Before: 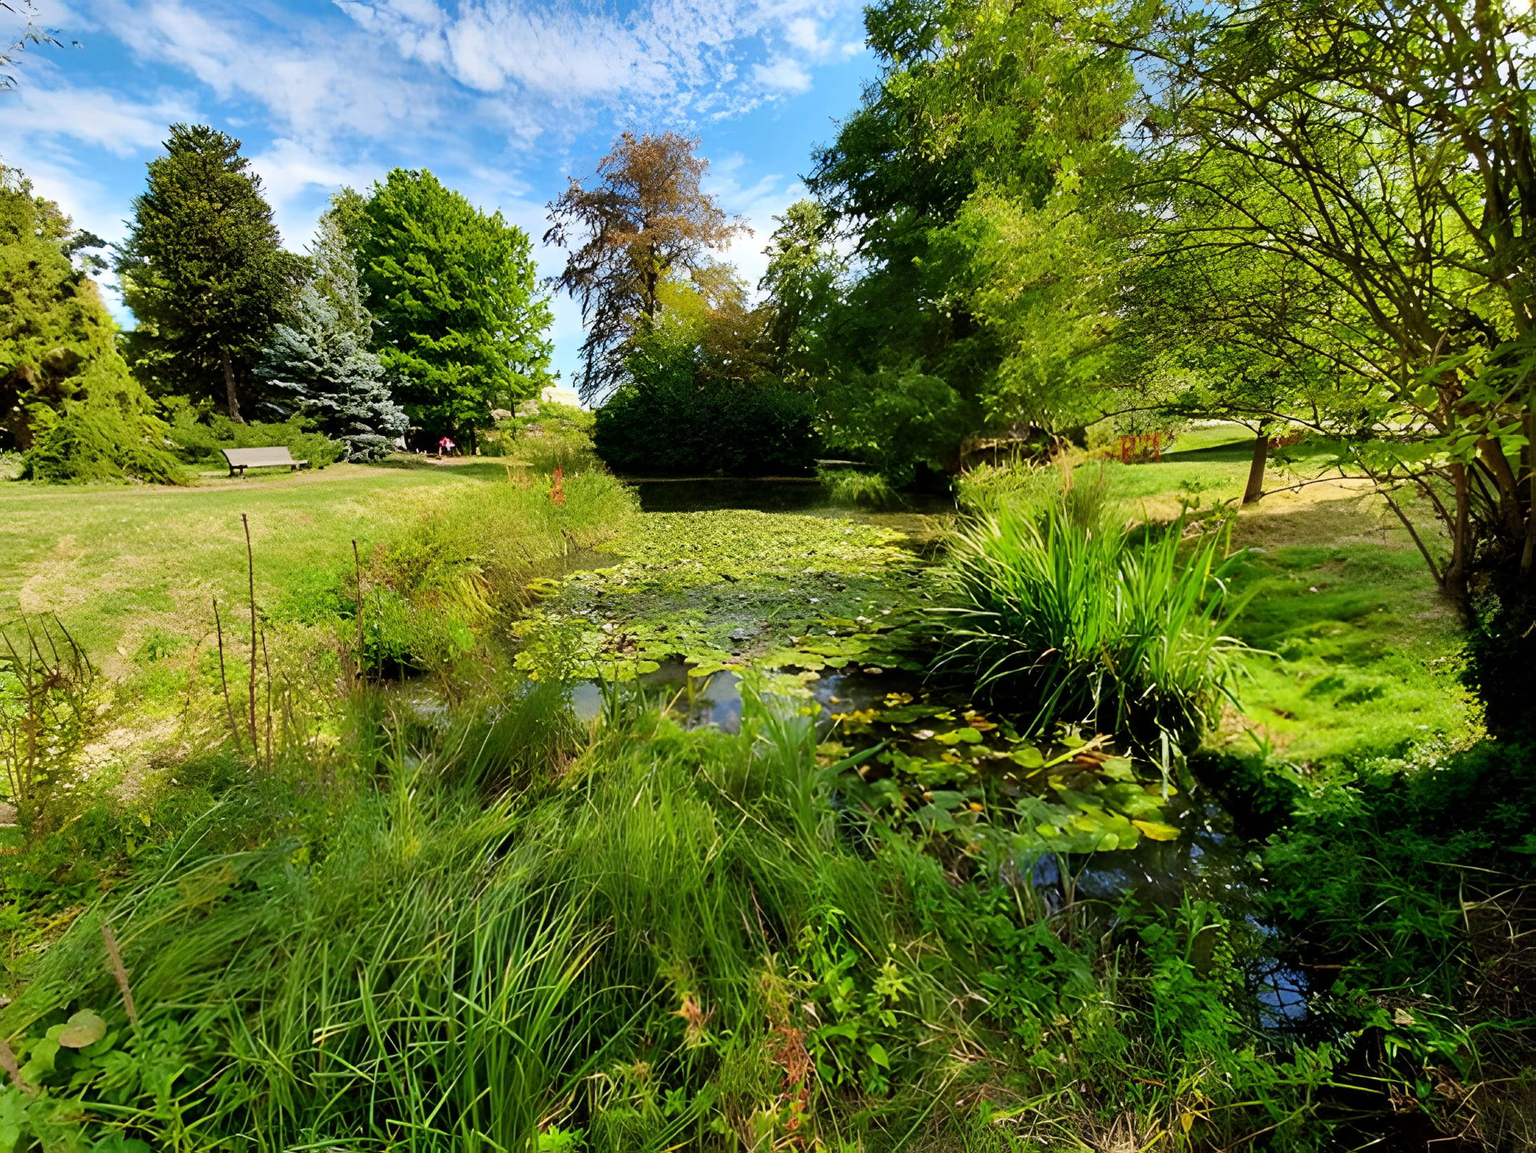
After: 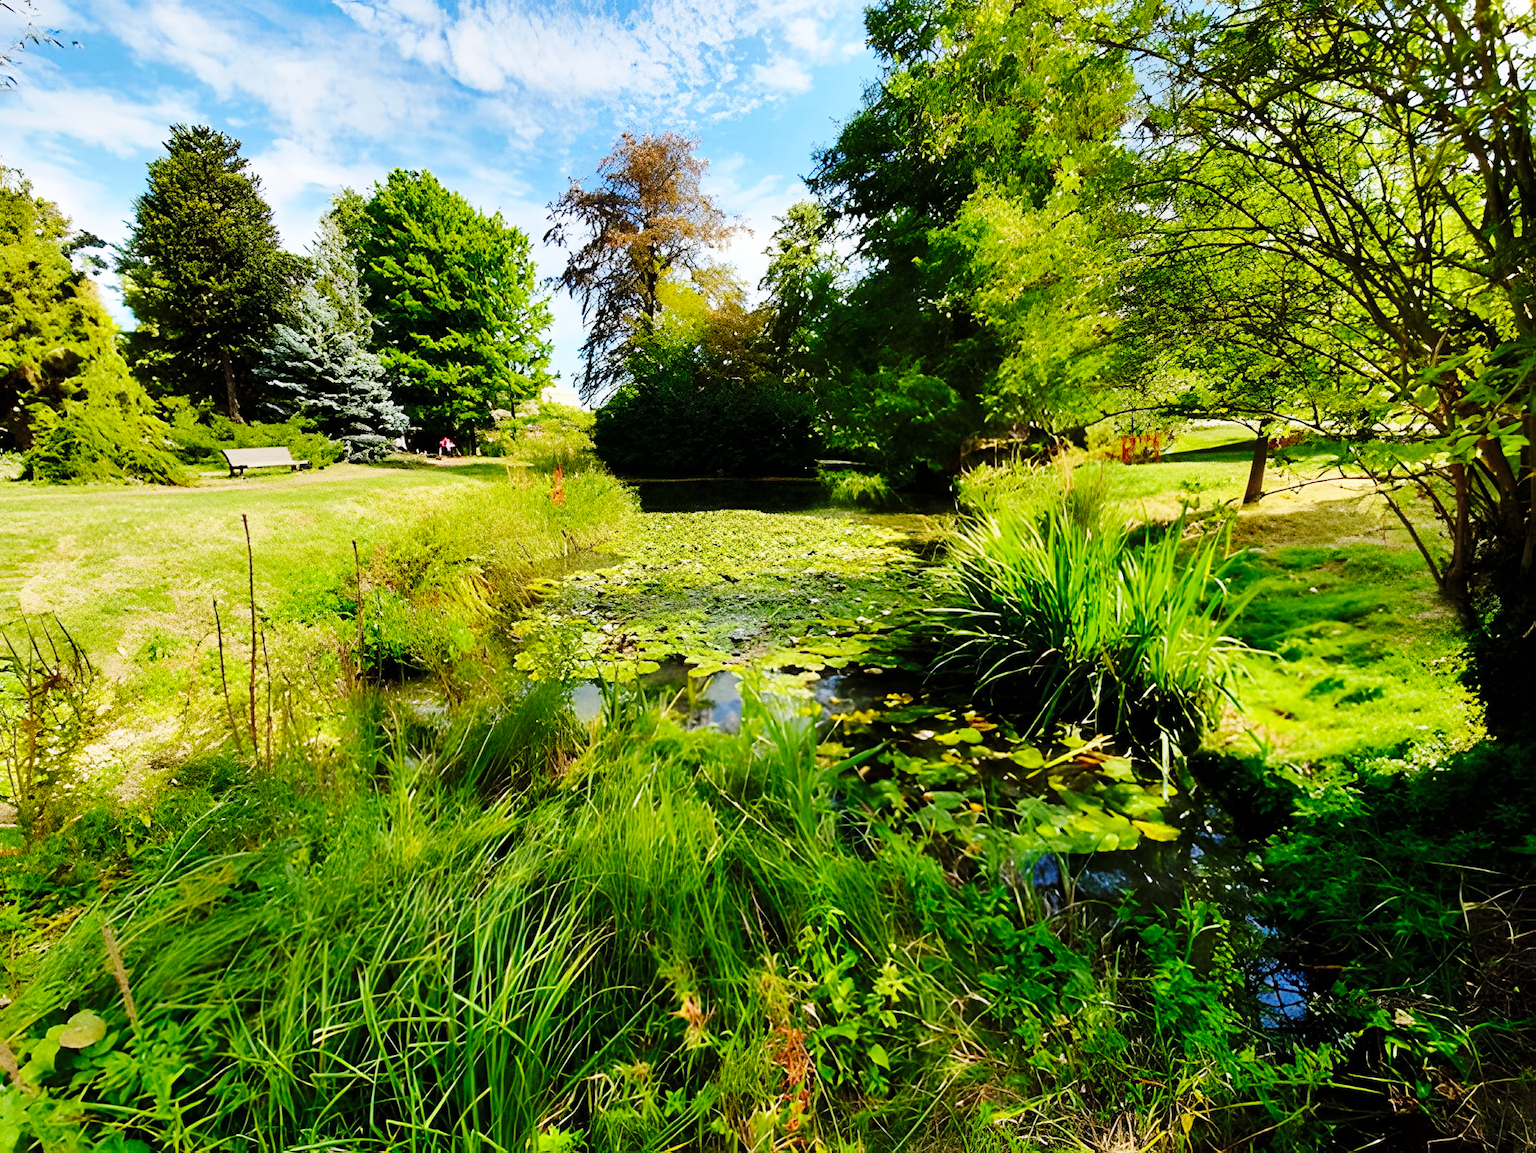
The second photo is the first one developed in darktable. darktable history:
tone equalizer: on, module defaults
base curve: curves: ch0 [(0, 0) (0.036, 0.025) (0.121, 0.166) (0.206, 0.329) (0.605, 0.79) (1, 1)], preserve colors none
